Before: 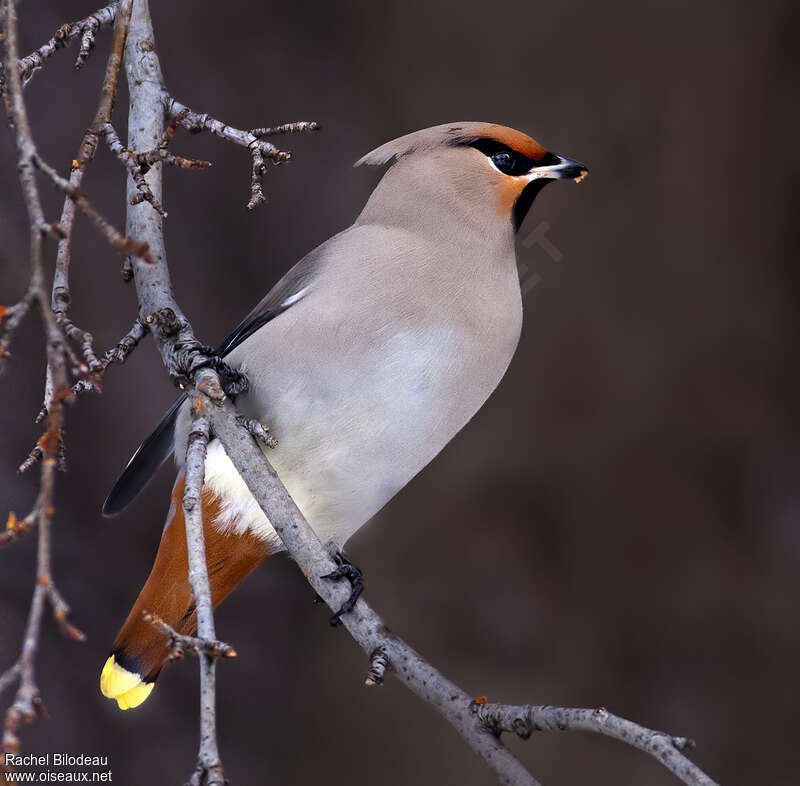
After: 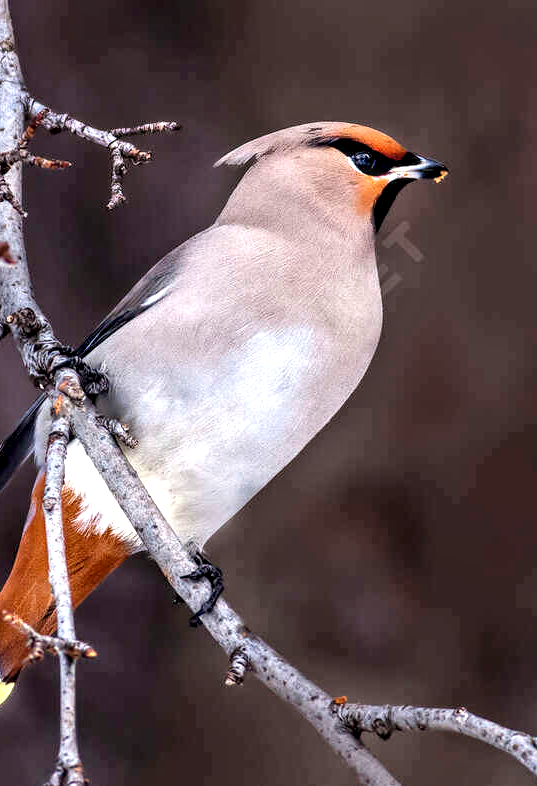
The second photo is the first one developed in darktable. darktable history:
local contrast: highlights 21%, shadows 69%, detail 170%
exposure: exposure 0.603 EV, compensate highlight preservation false
crop and rotate: left 17.594%, right 15.166%
